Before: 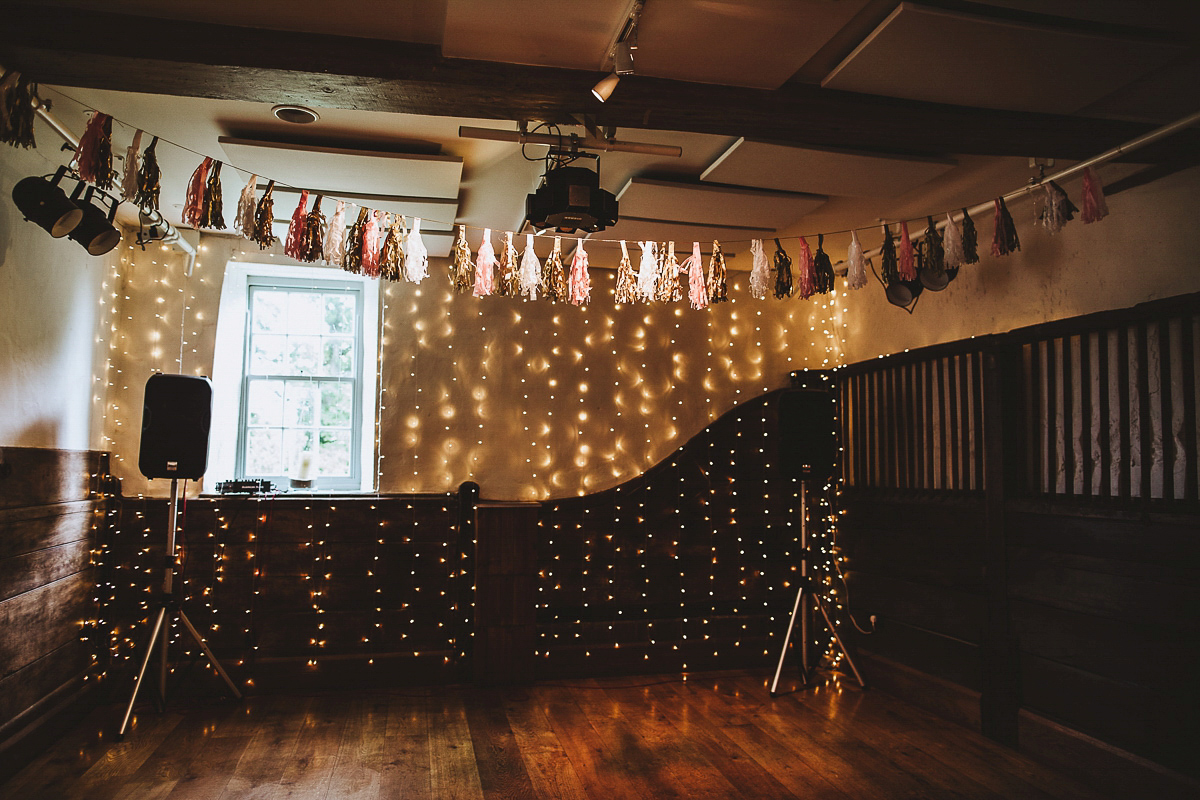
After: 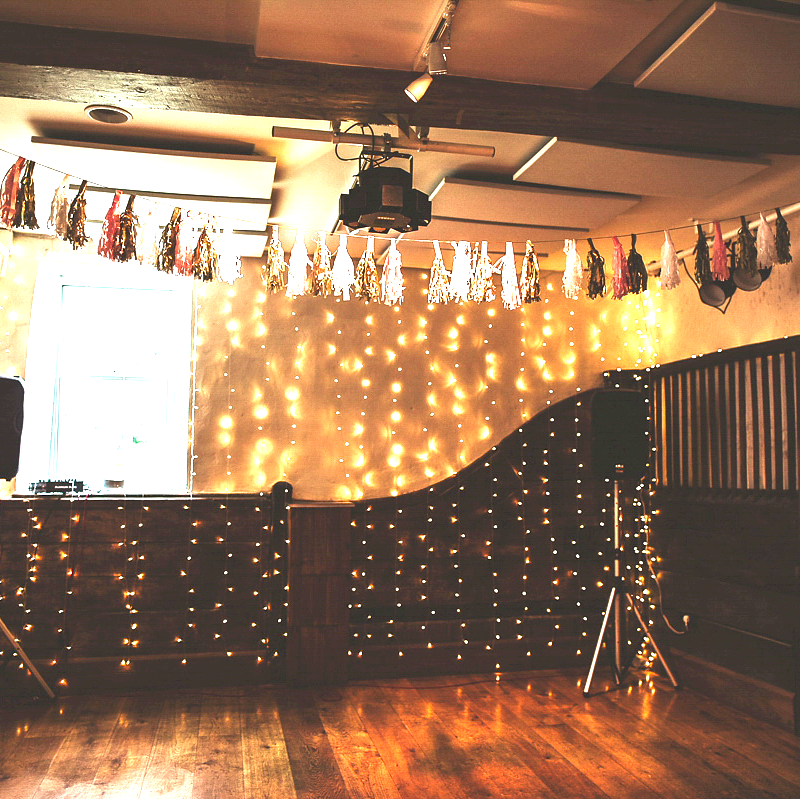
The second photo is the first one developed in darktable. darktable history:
crop and rotate: left 15.627%, right 17.692%
exposure: exposure 1.992 EV, compensate highlight preservation false
